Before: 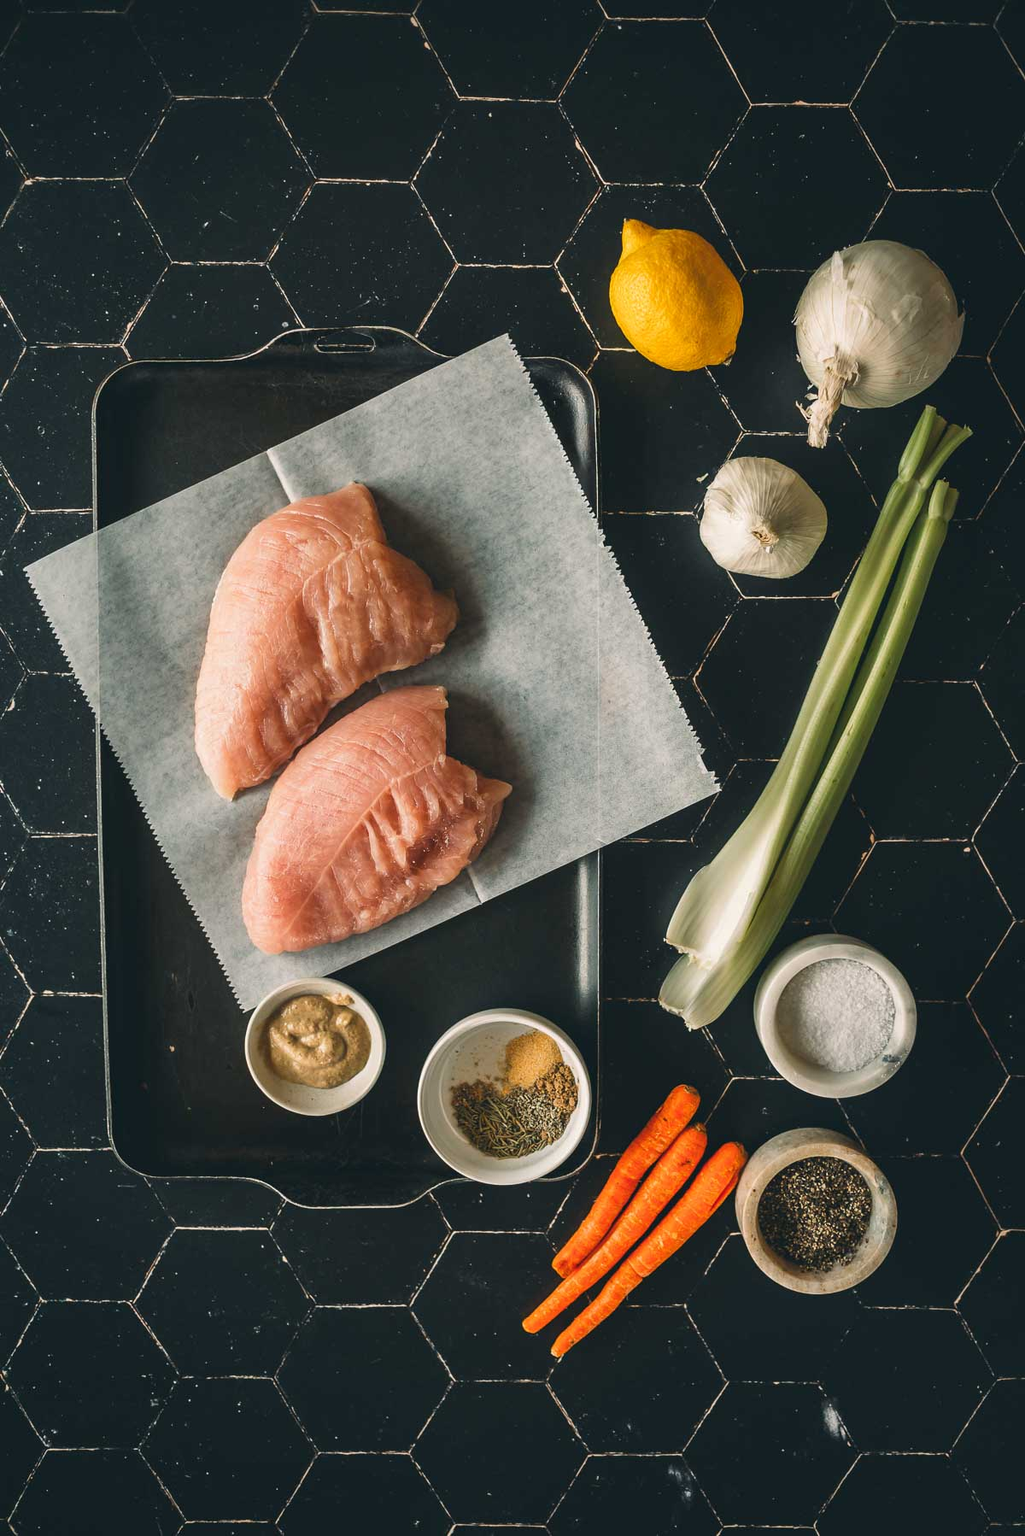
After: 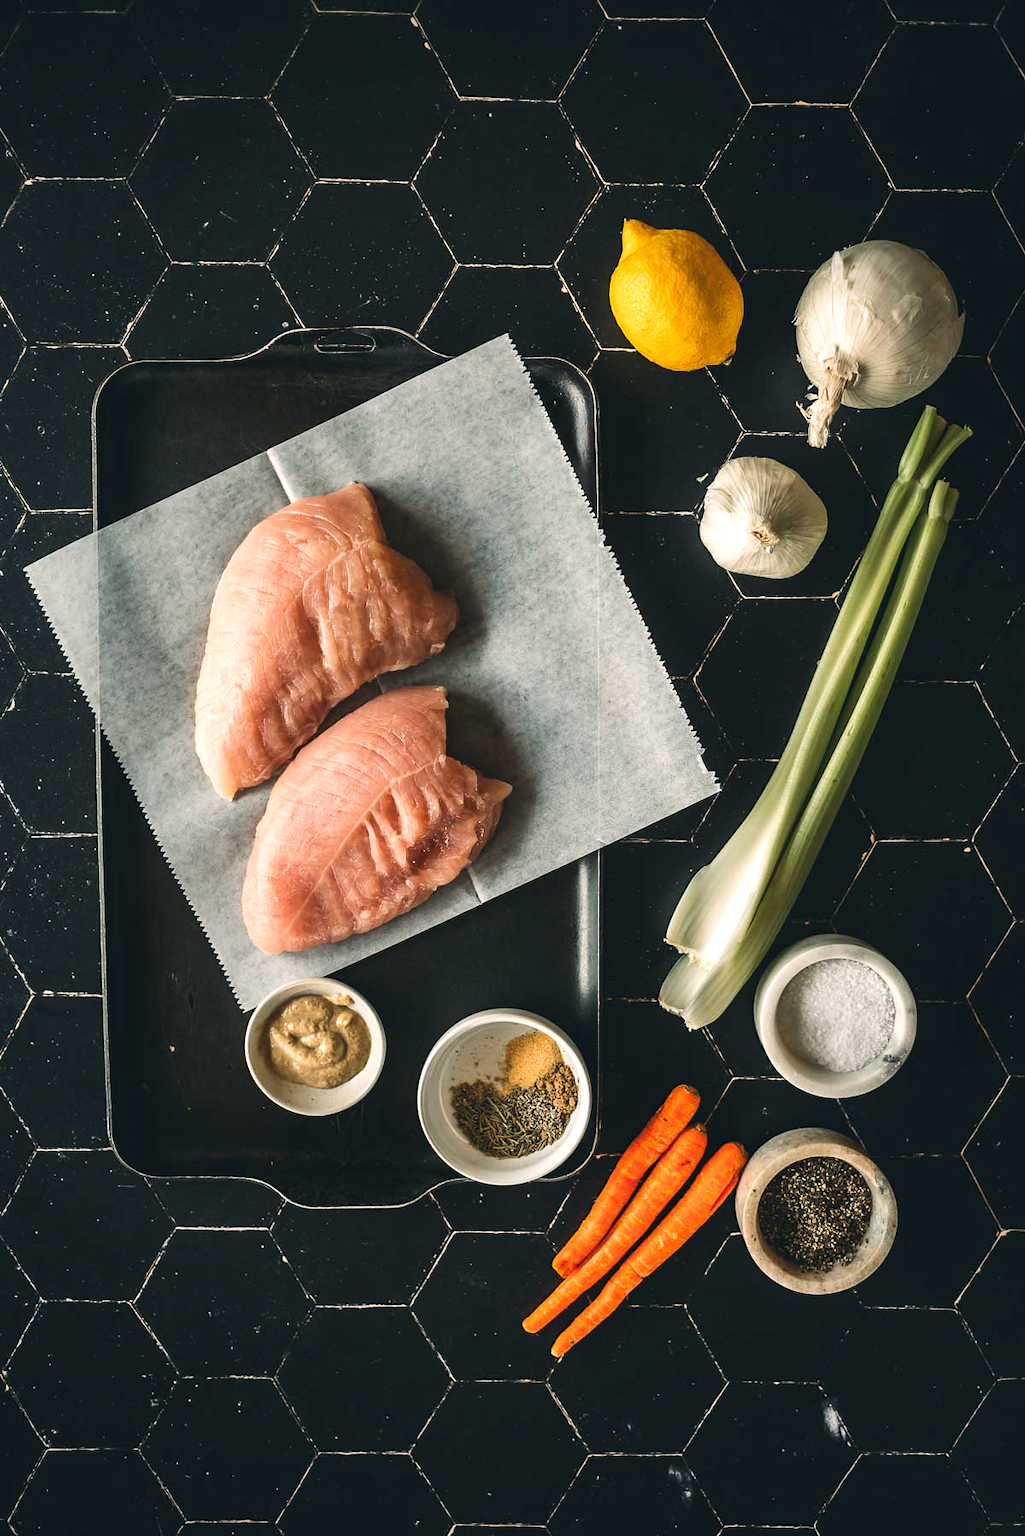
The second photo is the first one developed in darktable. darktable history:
tone equalizer: -8 EV -0.437 EV, -7 EV -0.418 EV, -6 EV -0.318 EV, -5 EV -0.243 EV, -3 EV 0.23 EV, -2 EV 0.344 EV, -1 EV 0.373 EV, +0 EV 0.408 EV, edges refinement/feathering 500, mask exposure compensation -1.57 EV, preserve details no
